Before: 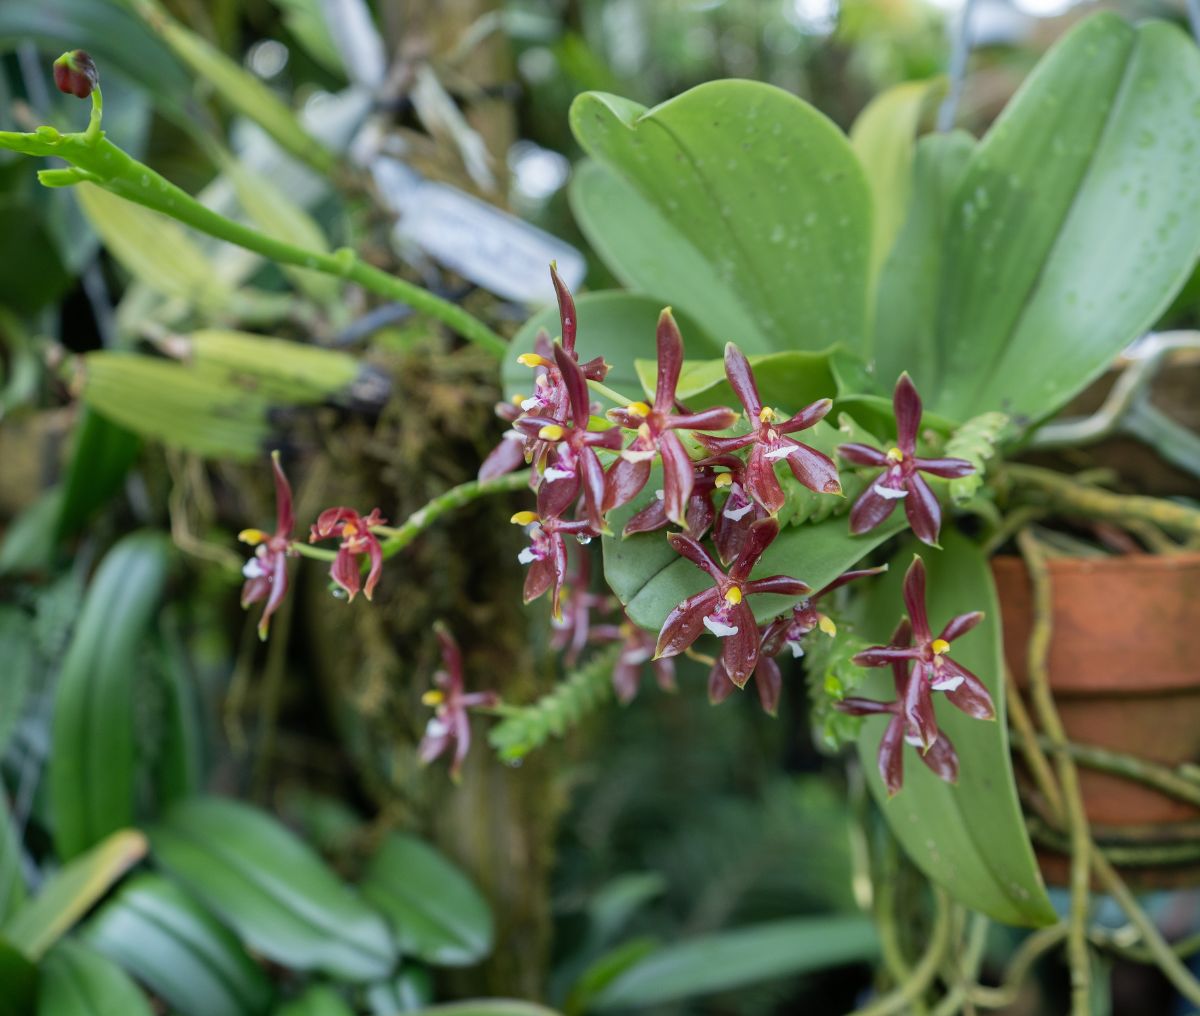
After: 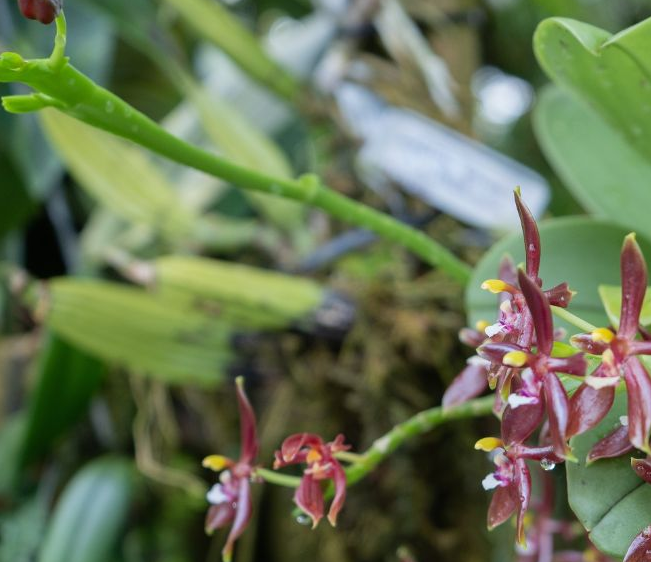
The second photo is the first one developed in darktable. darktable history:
crop and rotate: left 3.02%, top 7.381%, right 42.7%, bottom 37.298%
